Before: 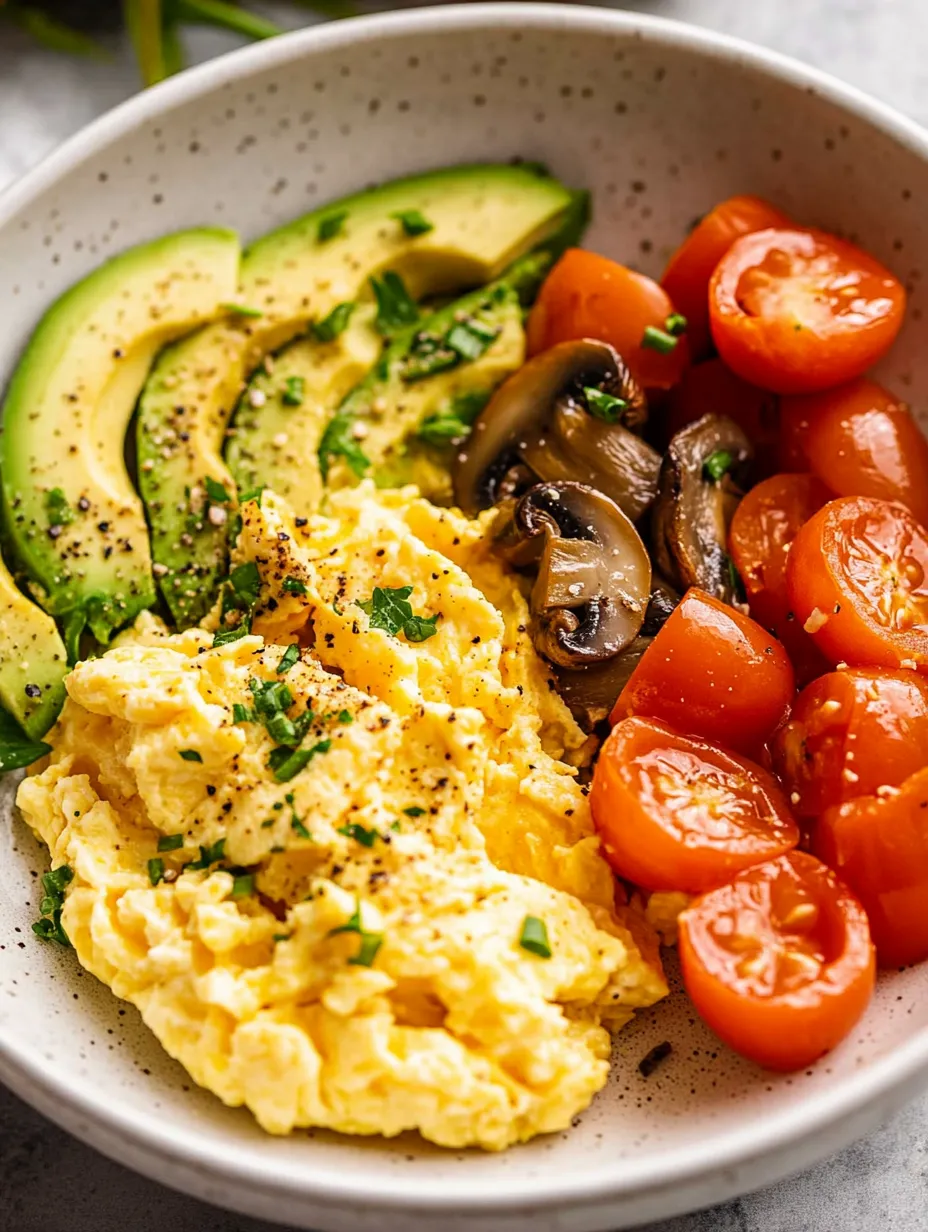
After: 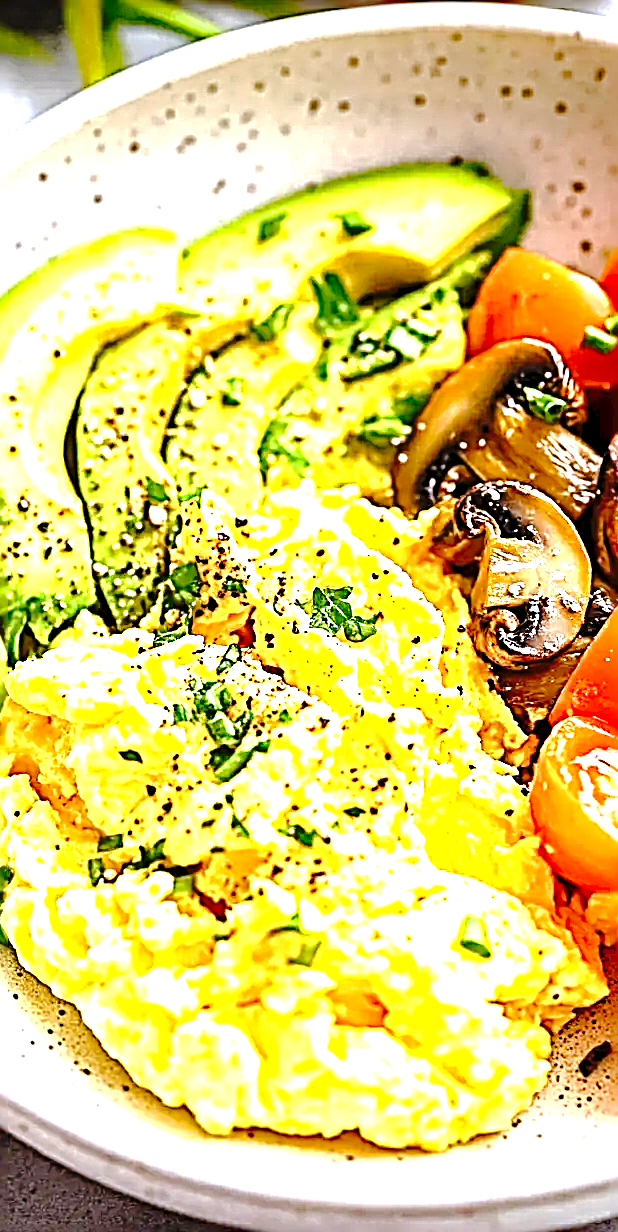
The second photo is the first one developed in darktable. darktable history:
crop and rotate: left 6.617%, right 26.717%
white balance: red 0.931, blue 1.11
shadows and highlights: shadows 25, highlights -25
exposure: black level correction 0.001, exposure 2 EV, compensate highlight preservation false
haze removal: compatibility mode true, adaptive false
tone curve: curves: ch0 [(0, 0) (0.003, 0.041) (0.011, 0.042) (0.025, 0.041) (0.044, 0.043) (0.069, 0.048) (0.1, 0.059) (0.136, 0.079) (0.177, 0.107) (0.224, 0.152) (0.277, 0.235) (0.335, 0.331) (0.399, 0.427) (0.468, 0.512) (0.543, 0.595) (0.623, 0.668) (0.709, 0.736) (0.801, 0.813) (0.898, 0.891) (1, 1)], preserve colors none
sharpen: radius 3.158, amount 1.731
levels: levels [0, 0.492, 0.984]
